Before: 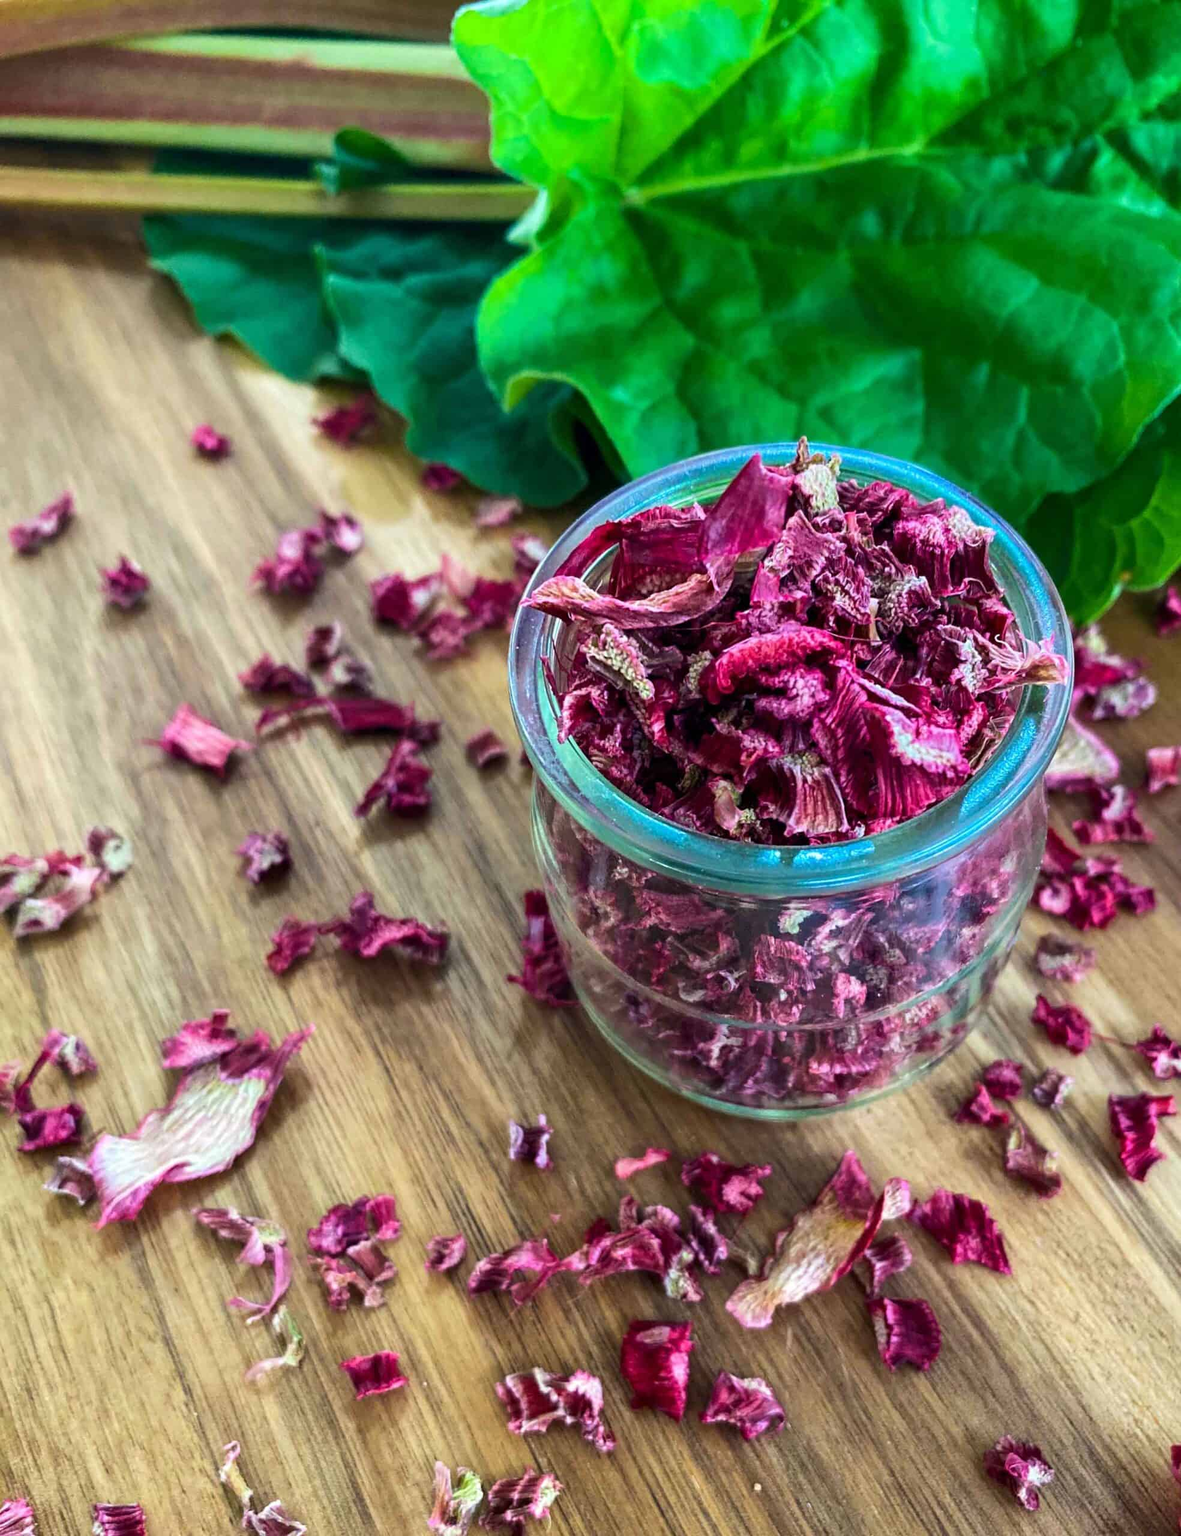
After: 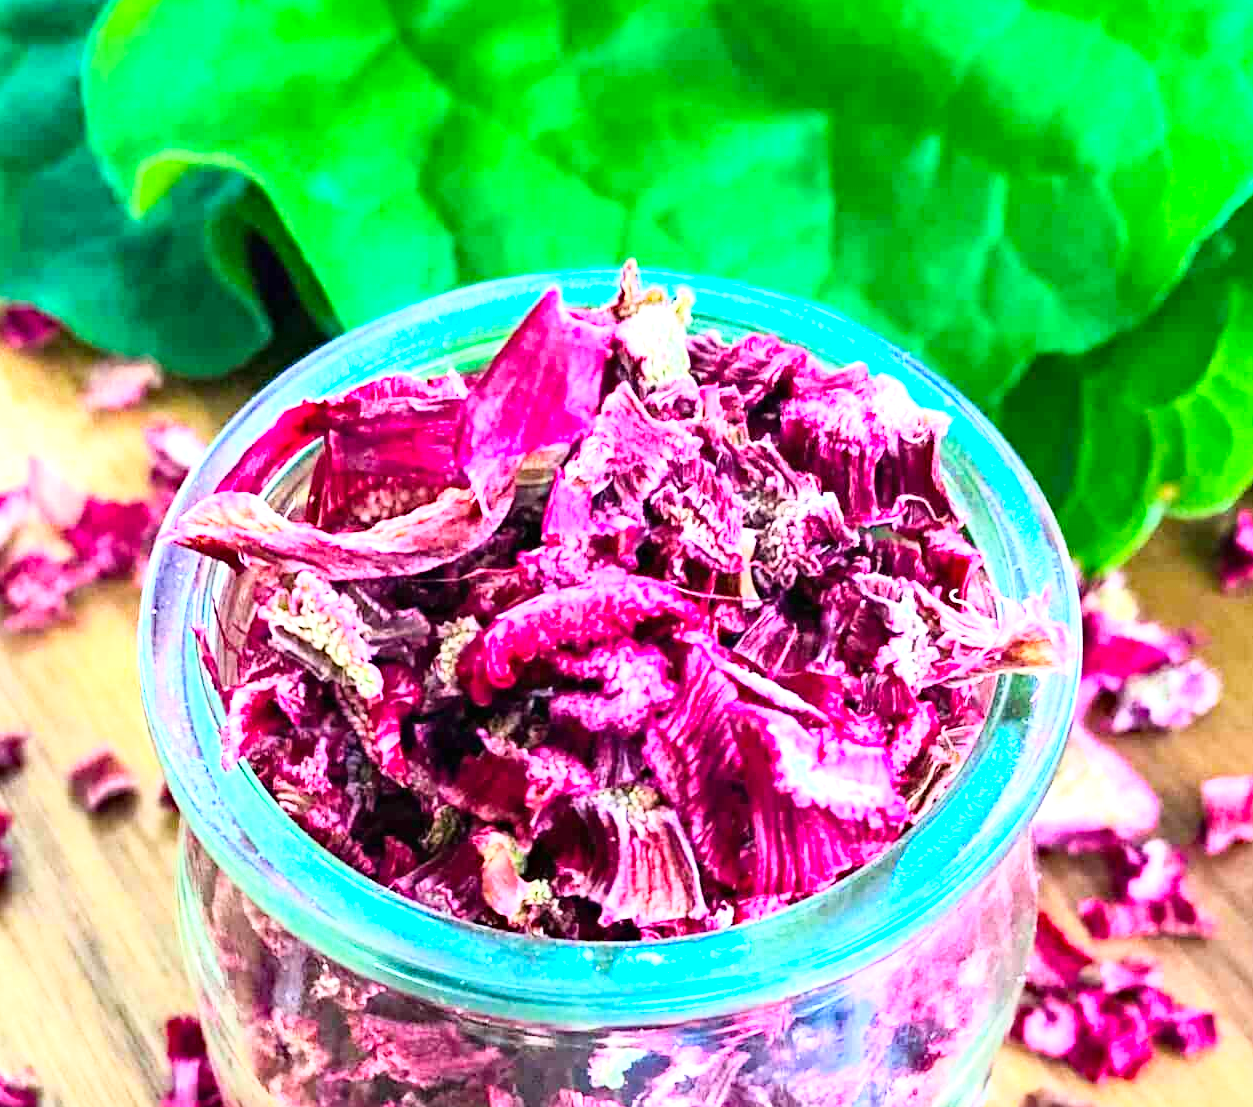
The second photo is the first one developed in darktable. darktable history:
haze removal: compatibility mode true, adaptive false
exposure: black level correction 0, exposure 1.2 EV, compensate highlight preservation false
crop: left 36.005%, top 18.293%, right 0.31%, bottom 38.444%
tone curve: curves: ch0 [(0, 0) (0.093, 0.104) (0.226, 0.291) (0.327, 0.431) (0.471, 0.648) (0.759, 0.926) (1, 1)], color space Lab, linked channels, preserve colors none
